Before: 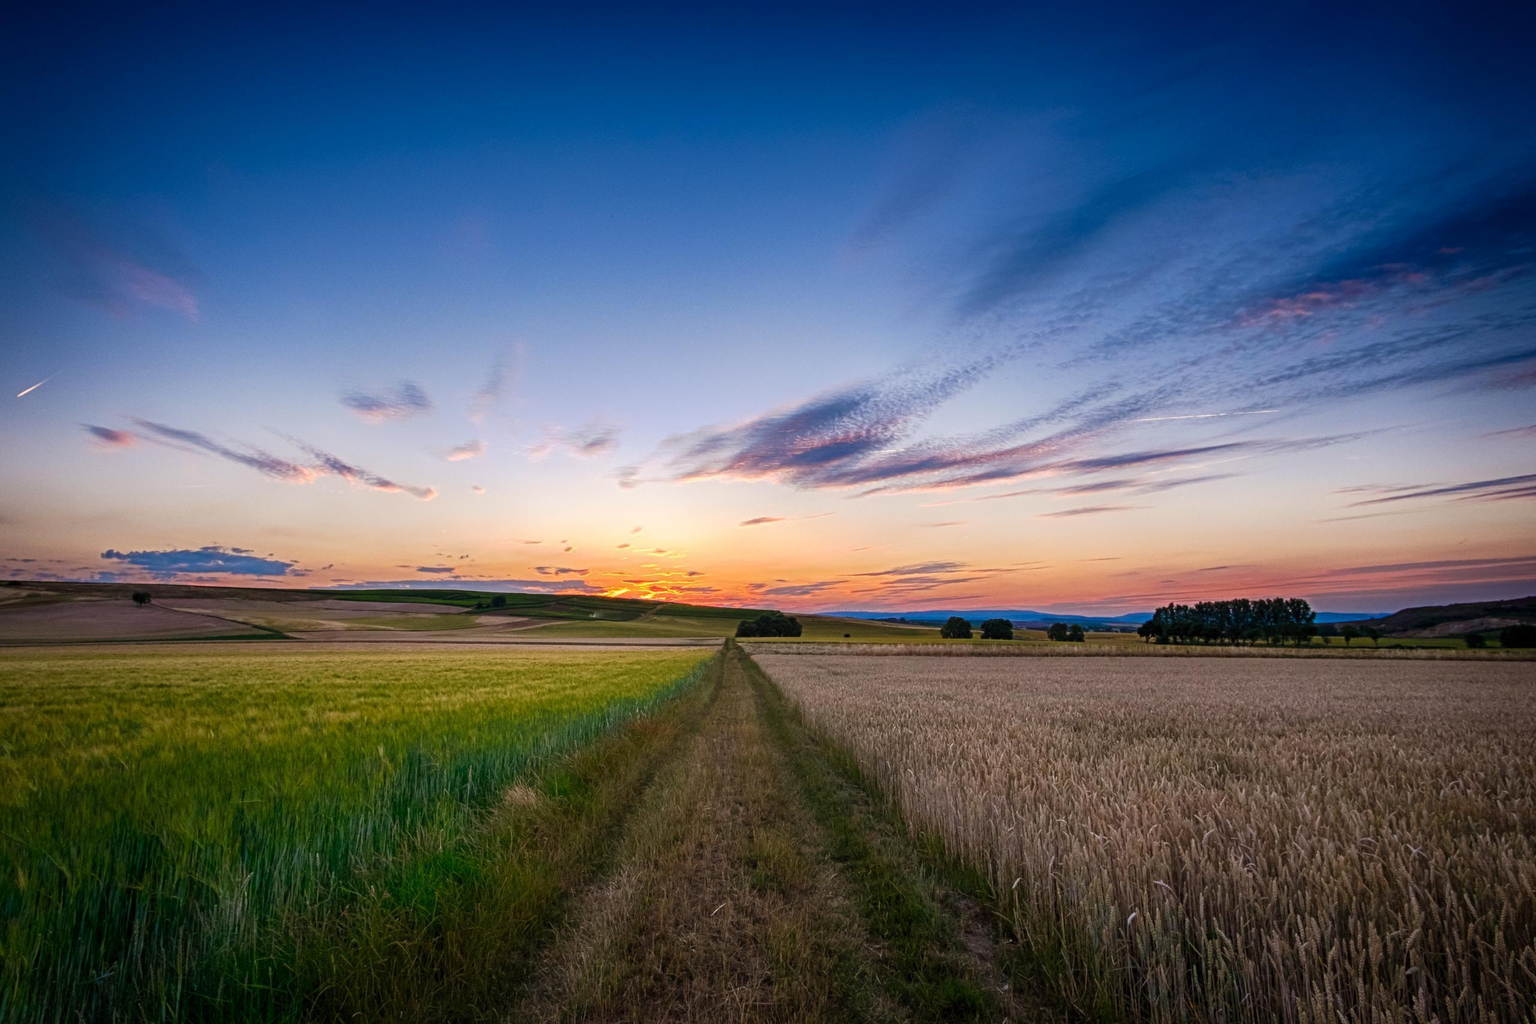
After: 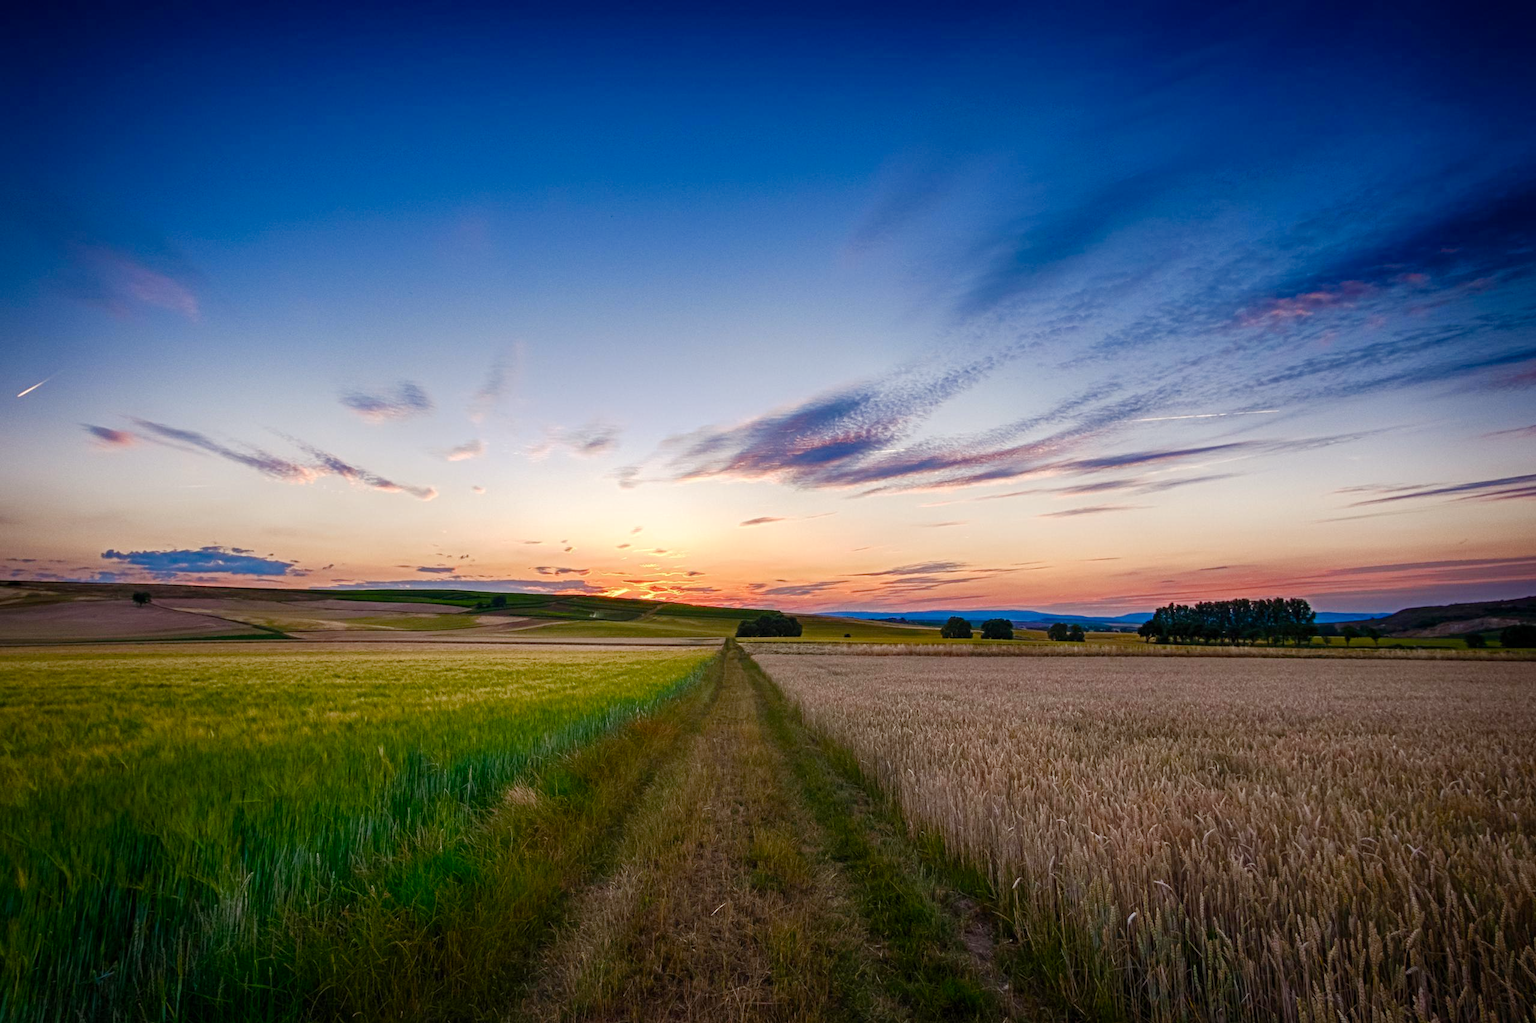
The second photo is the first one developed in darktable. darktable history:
color balance rgb: highlights gain › luminance 7.181%, highlights gain › chroma 1.893%, highlights gain › hue 88.55°, perceptual saturation grading › global saturation 20%, perceptual saturation grading › highlights -50.451%, perceptual saturation grading › shadows 30.501%
